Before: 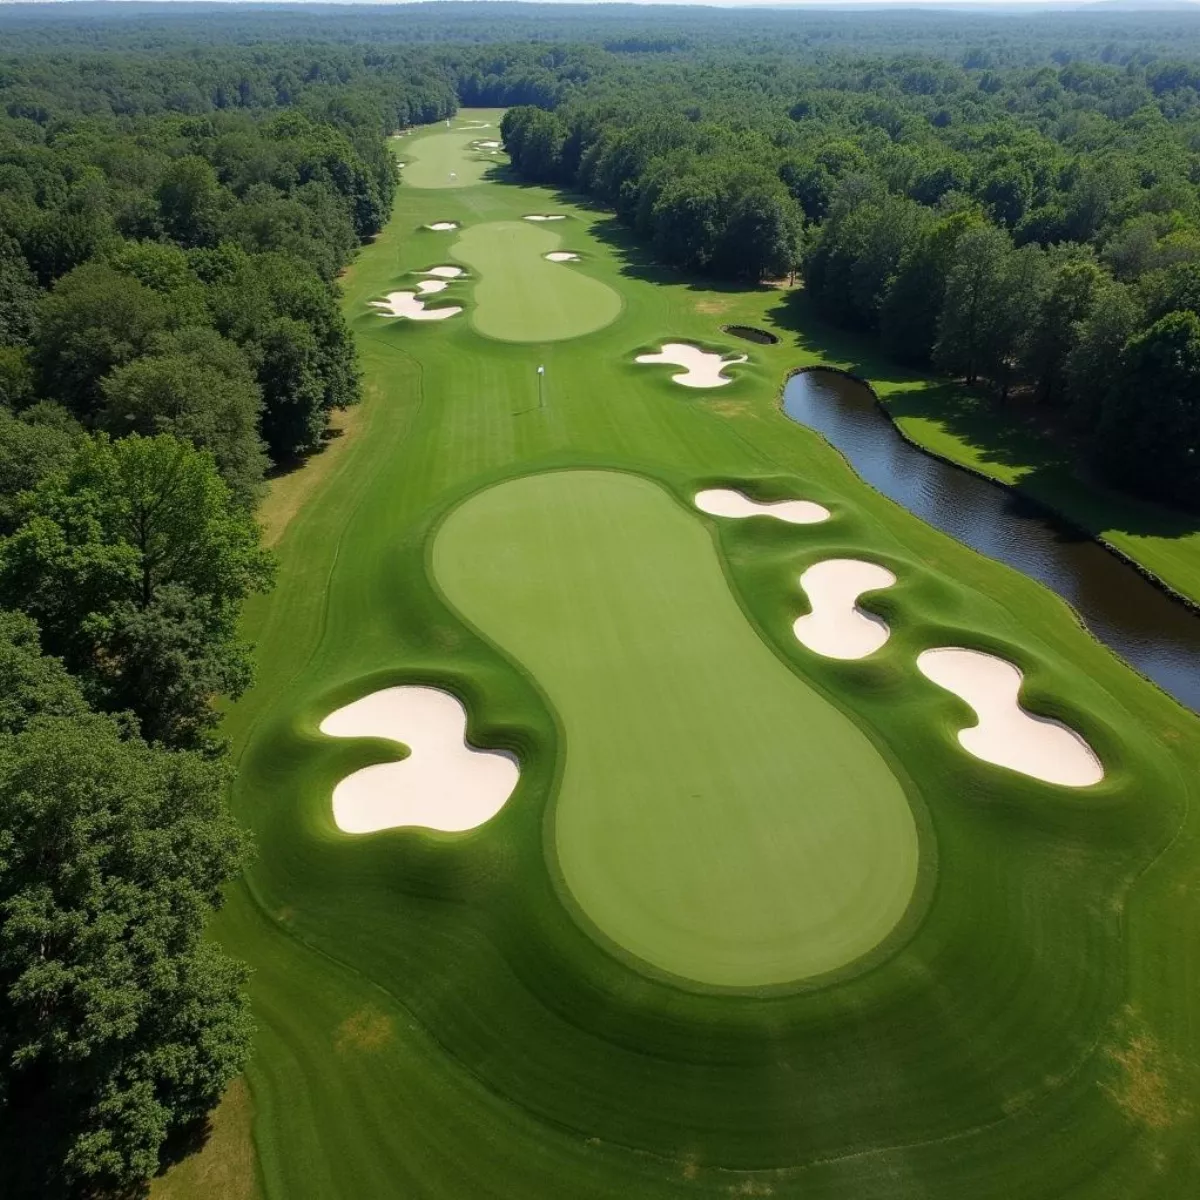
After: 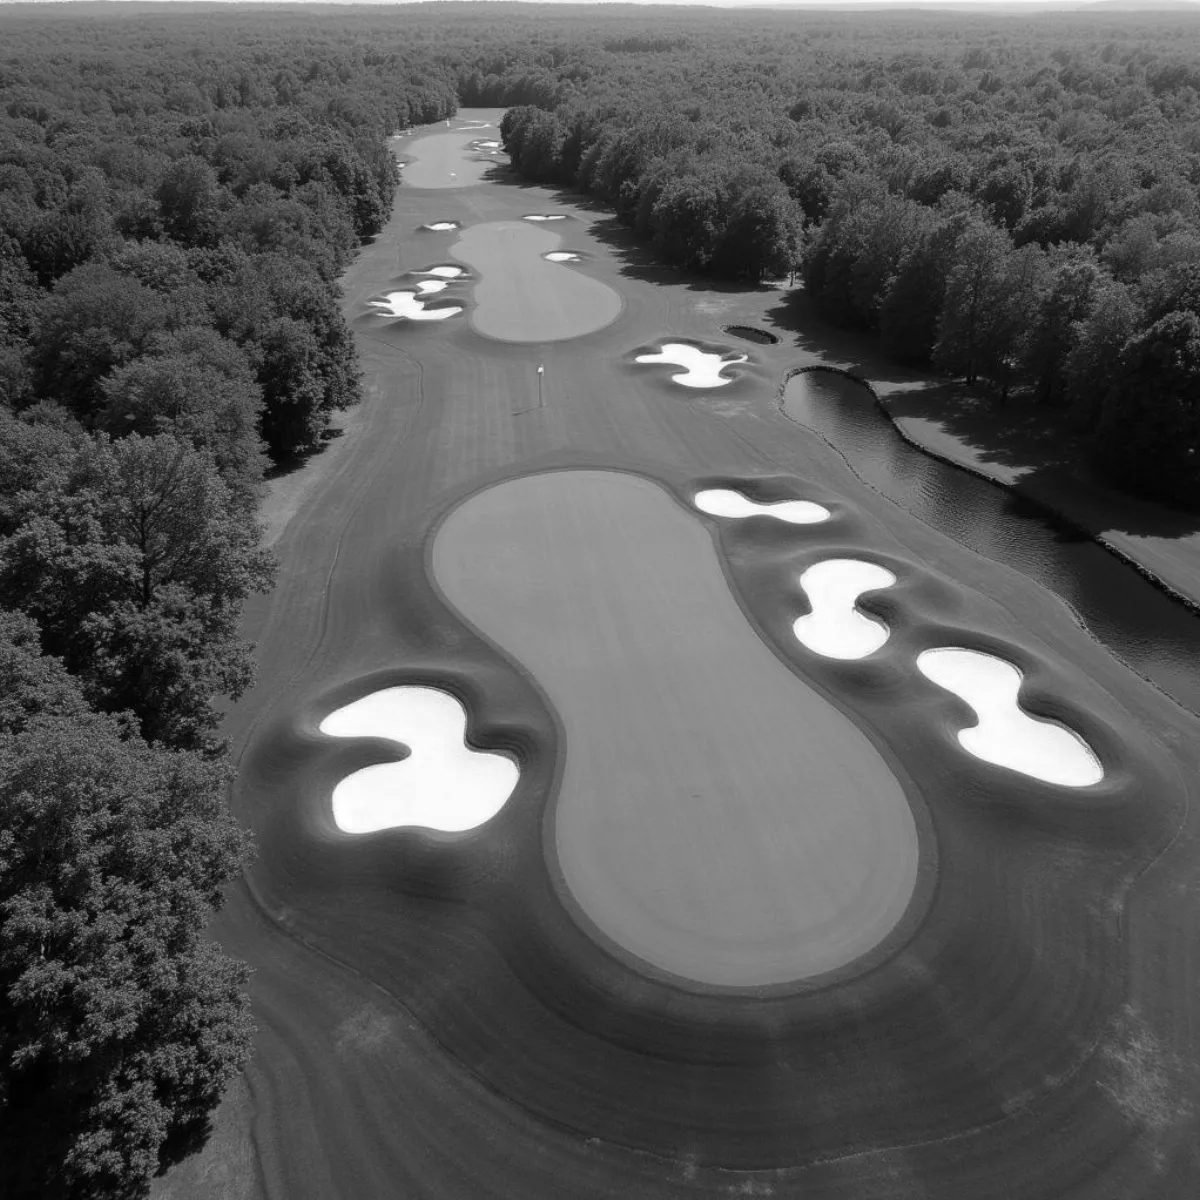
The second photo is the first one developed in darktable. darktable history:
color correction: highlights a* 5.61, highlights b* 5.2, saturation 0.627
color zones: curves: ch0 [(0.004, 0.588) (0.116, 0.636) (0.259, 0.476) (0.423, 0.464) (0.75, 0.5)]; ch1 [(0, 0) (0.143, 0) (0.286, 0) (0.429, 0) (0.571, 0) (0.714, 0) (0.857, 0)]
